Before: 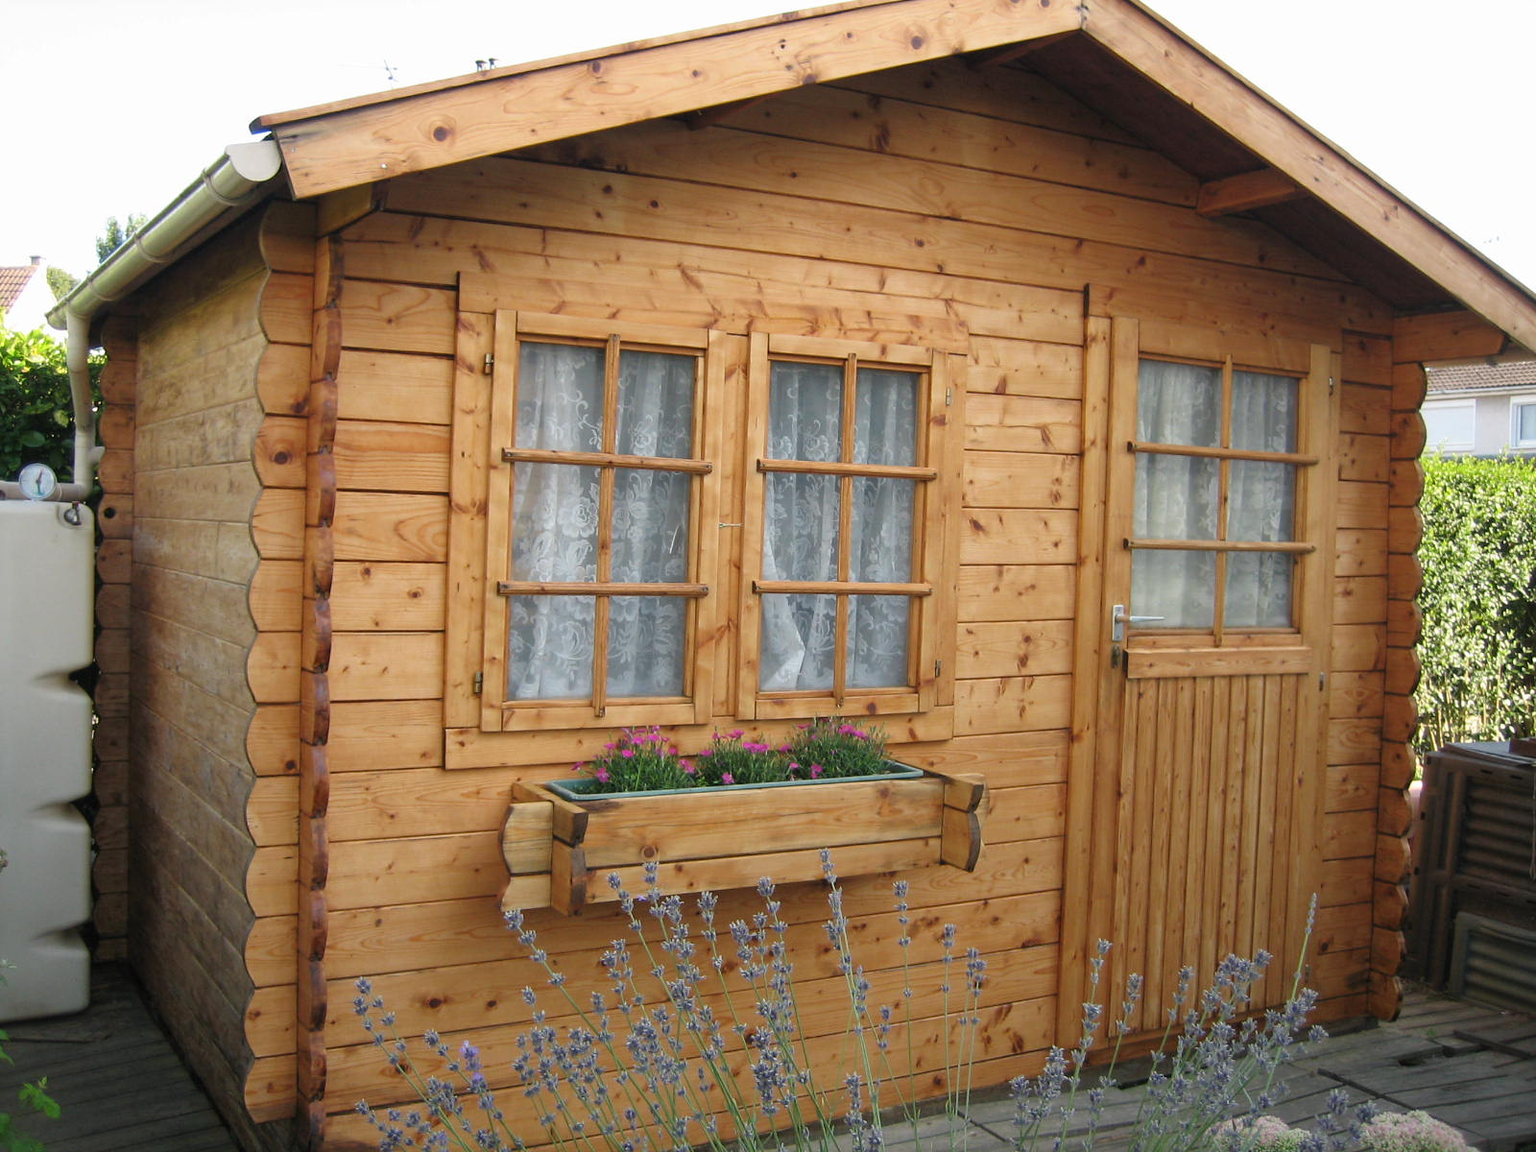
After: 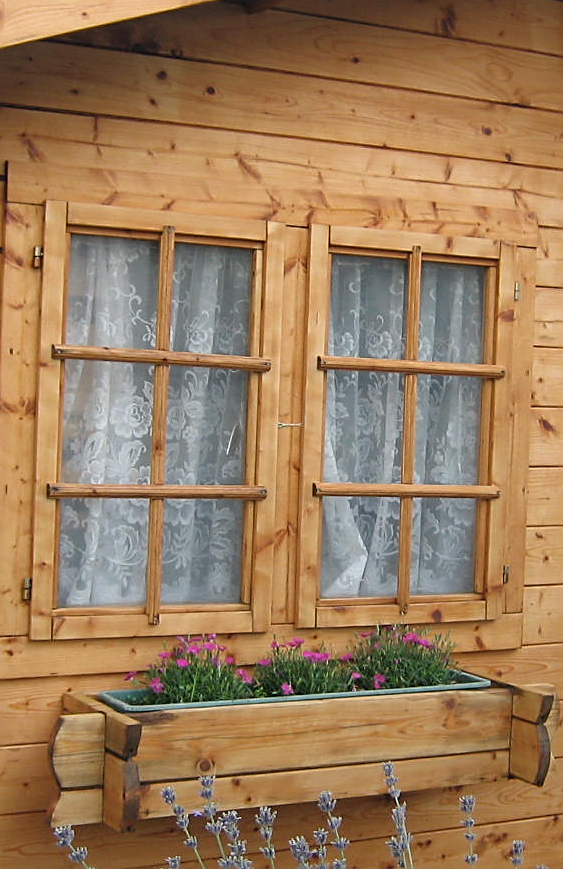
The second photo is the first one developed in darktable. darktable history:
crop and rotate: left 29.476%, top 10.214%, right 35.32%, bottom 17.333%
rotate and perspective: automatic cropping off
sharpen: on, module defaults
